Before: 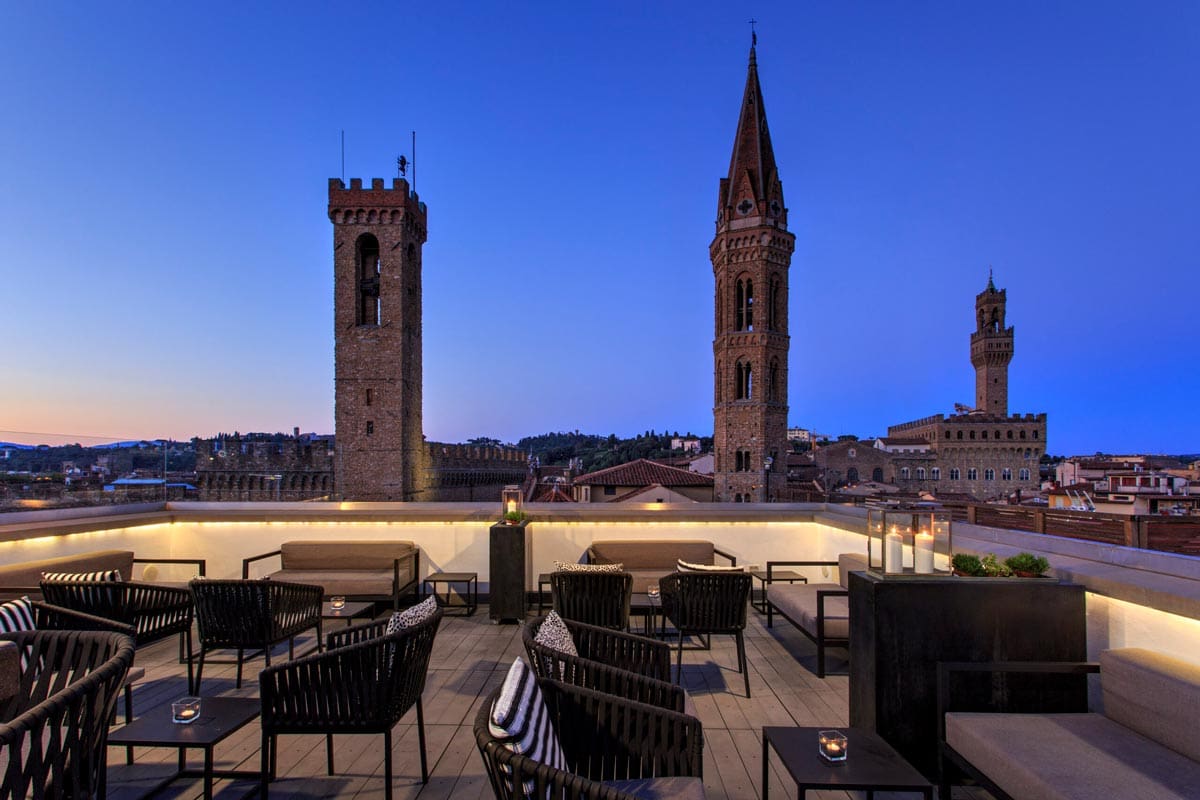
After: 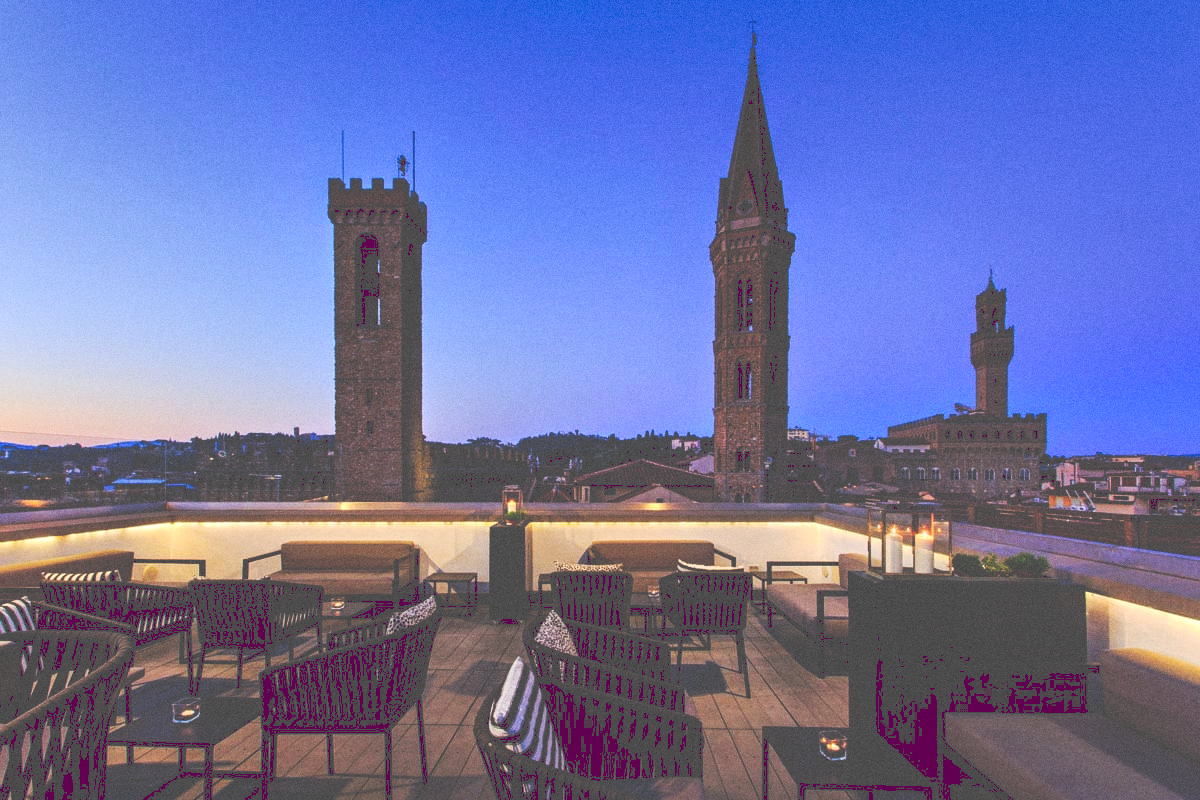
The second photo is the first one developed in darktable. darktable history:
tone curve: curves: ch0 [(0, 0) (0.003, 0.319) (0.011, 0.319) (0.025, 0.319) (0.044, 0.323) (0.069, 0.324) (0.1, 0.328) (0.136, 0.329) (0.177, 0.337) (0.224, 0.351) (0.277, 0.373) (0.335, 0.413) (0.399, 0.458) (0.468, 0.533) (0.543, 0.617) (0.623, 0.71) (0.709, 0.783) (0.801, 0.849) (0.898, 0.911) (1, 1)], preserve colors none
grain: on, module defaults
color balance: lift [1, 1, 0.999, 1.001], gamma [1, 1.003, 1.005, 0.995], gain [1, 0.992, 0.988, 1.012], contrast 5%, output saturation 110%
